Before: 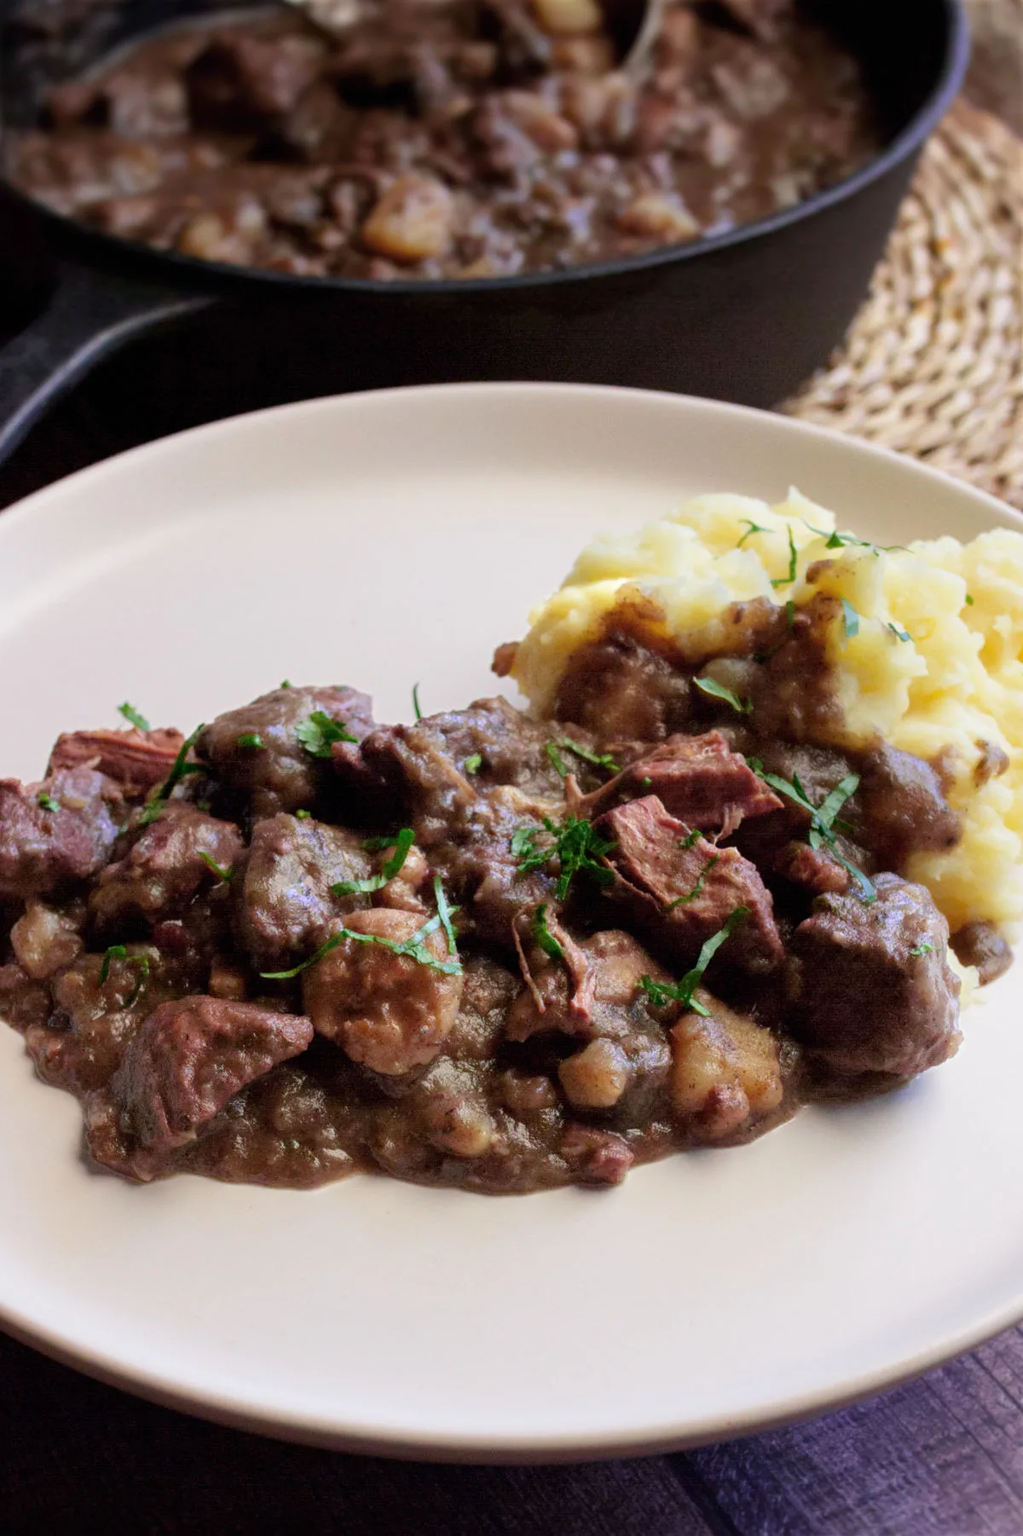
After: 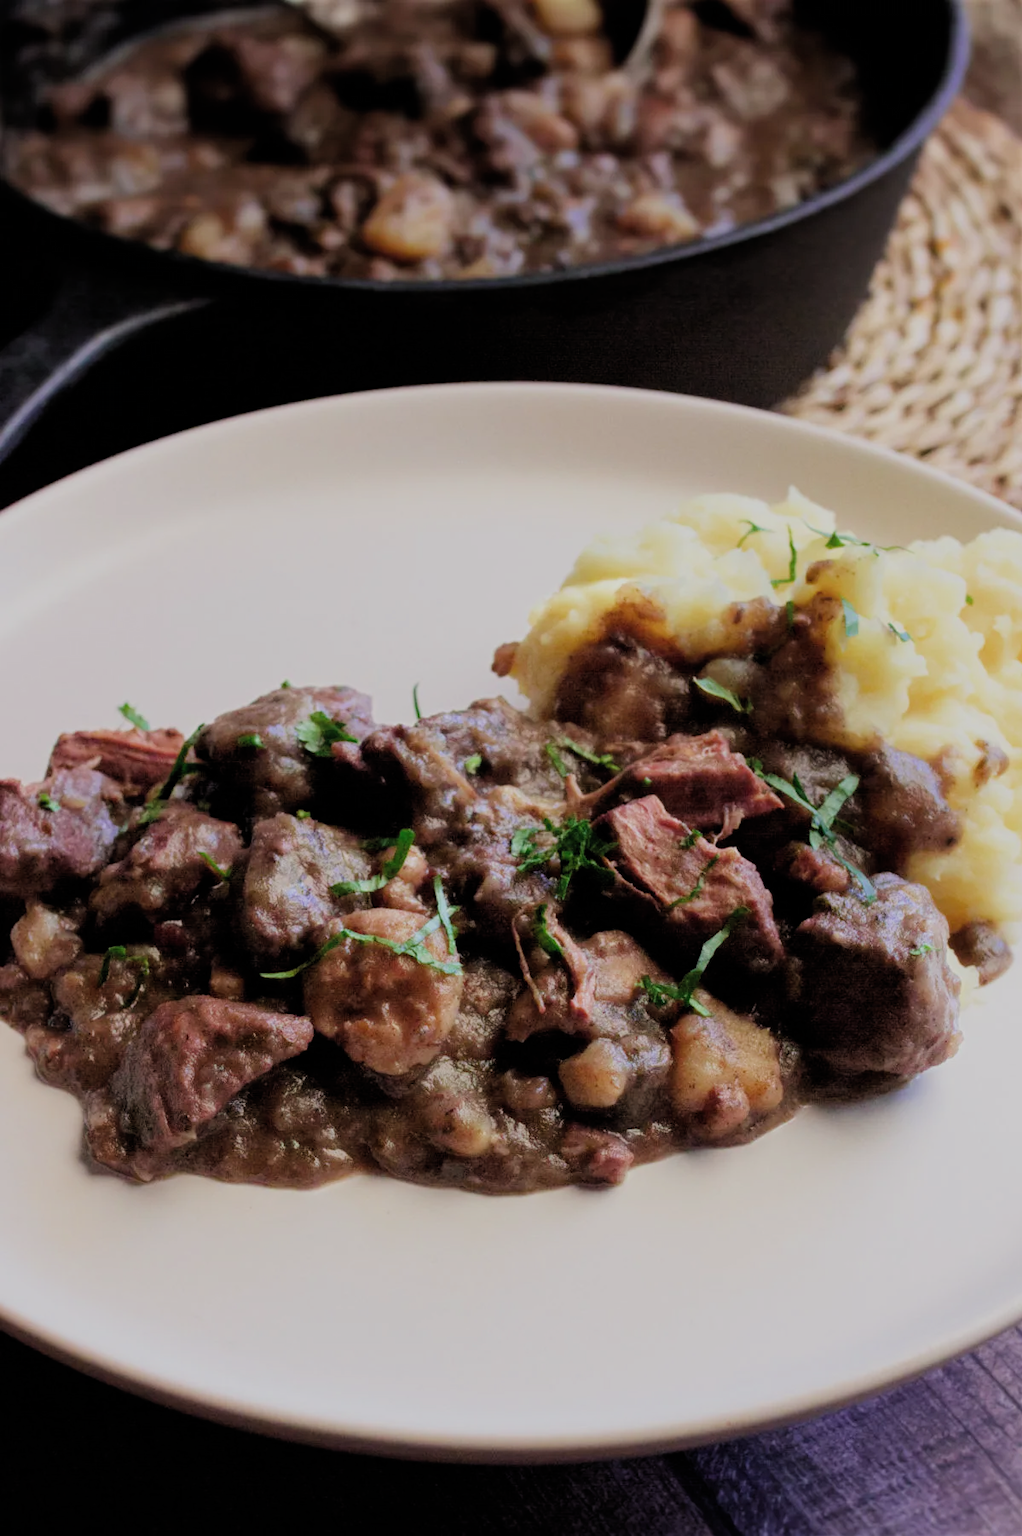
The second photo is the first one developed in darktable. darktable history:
filmic rgb: black relative exposure -7.65 EV, white relative exposure 4.56 EV, hardness 3.61, add noise in highlights 0, color science v3 (2019), use custom middle-gray values true, contrast in highlights soft
